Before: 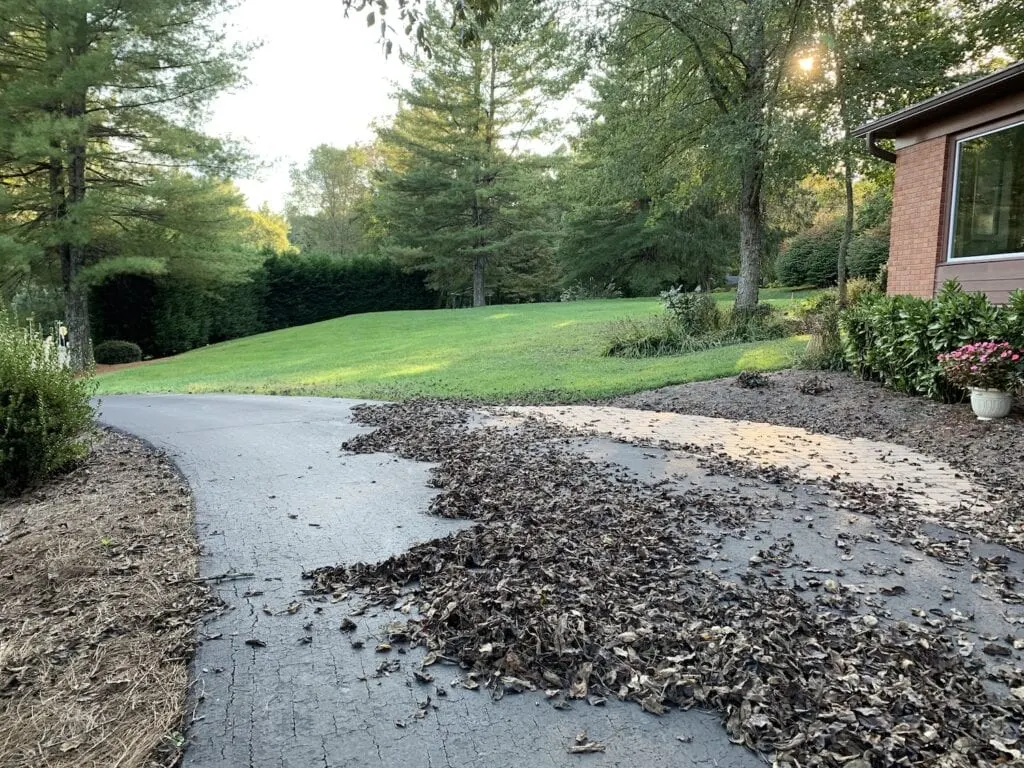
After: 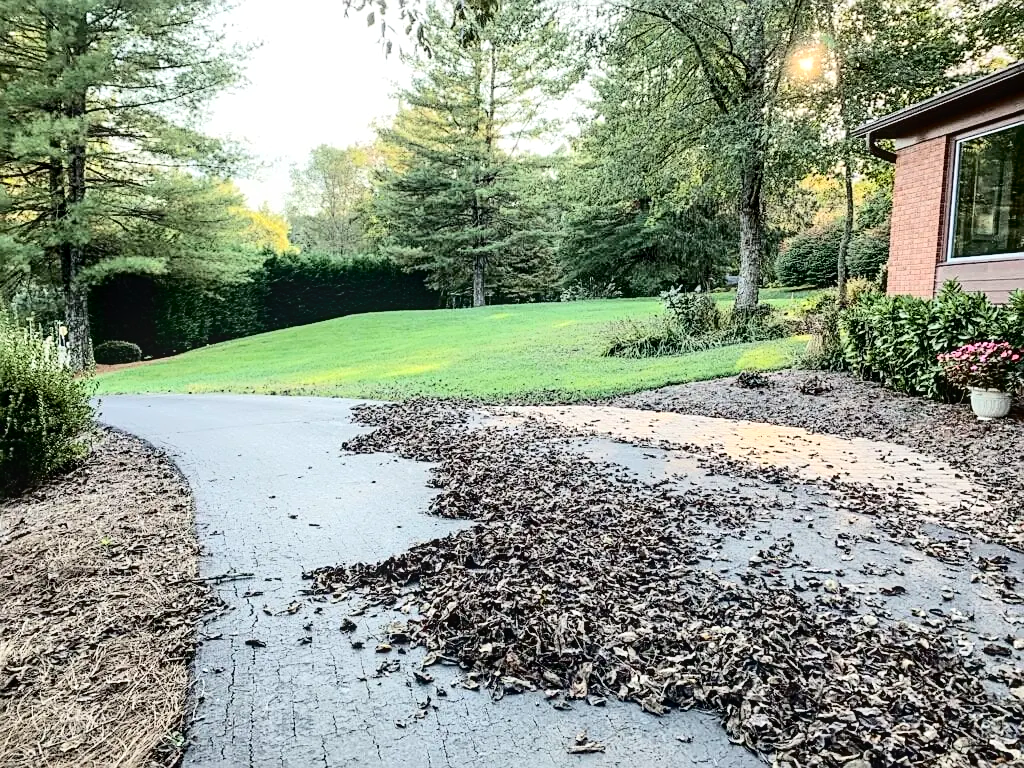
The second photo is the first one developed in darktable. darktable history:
tone curve: curves: ch0 [(0, 0) (0.003, 0.001) (0.011, 0.004) (0.025, 0.008) (0.044, 0.015) (0.069, 0.022) (0.1, 0.031) (0.136, 0.052) (0.177, 0.101) (0.224, 0.181) (0.277, 0.289) (0.335, 0.418) (0.399, 0.541) (0.468, 0.65) (0.543, 0.739) (0.623, 0.817) (0.709, 0.882) (0.801, 0.919) (0.898, 0.958) (1, 1)], color space Lab, independent channels, preserve colors none
sharpen: amount 0.575
local contrast: on, module defaults
